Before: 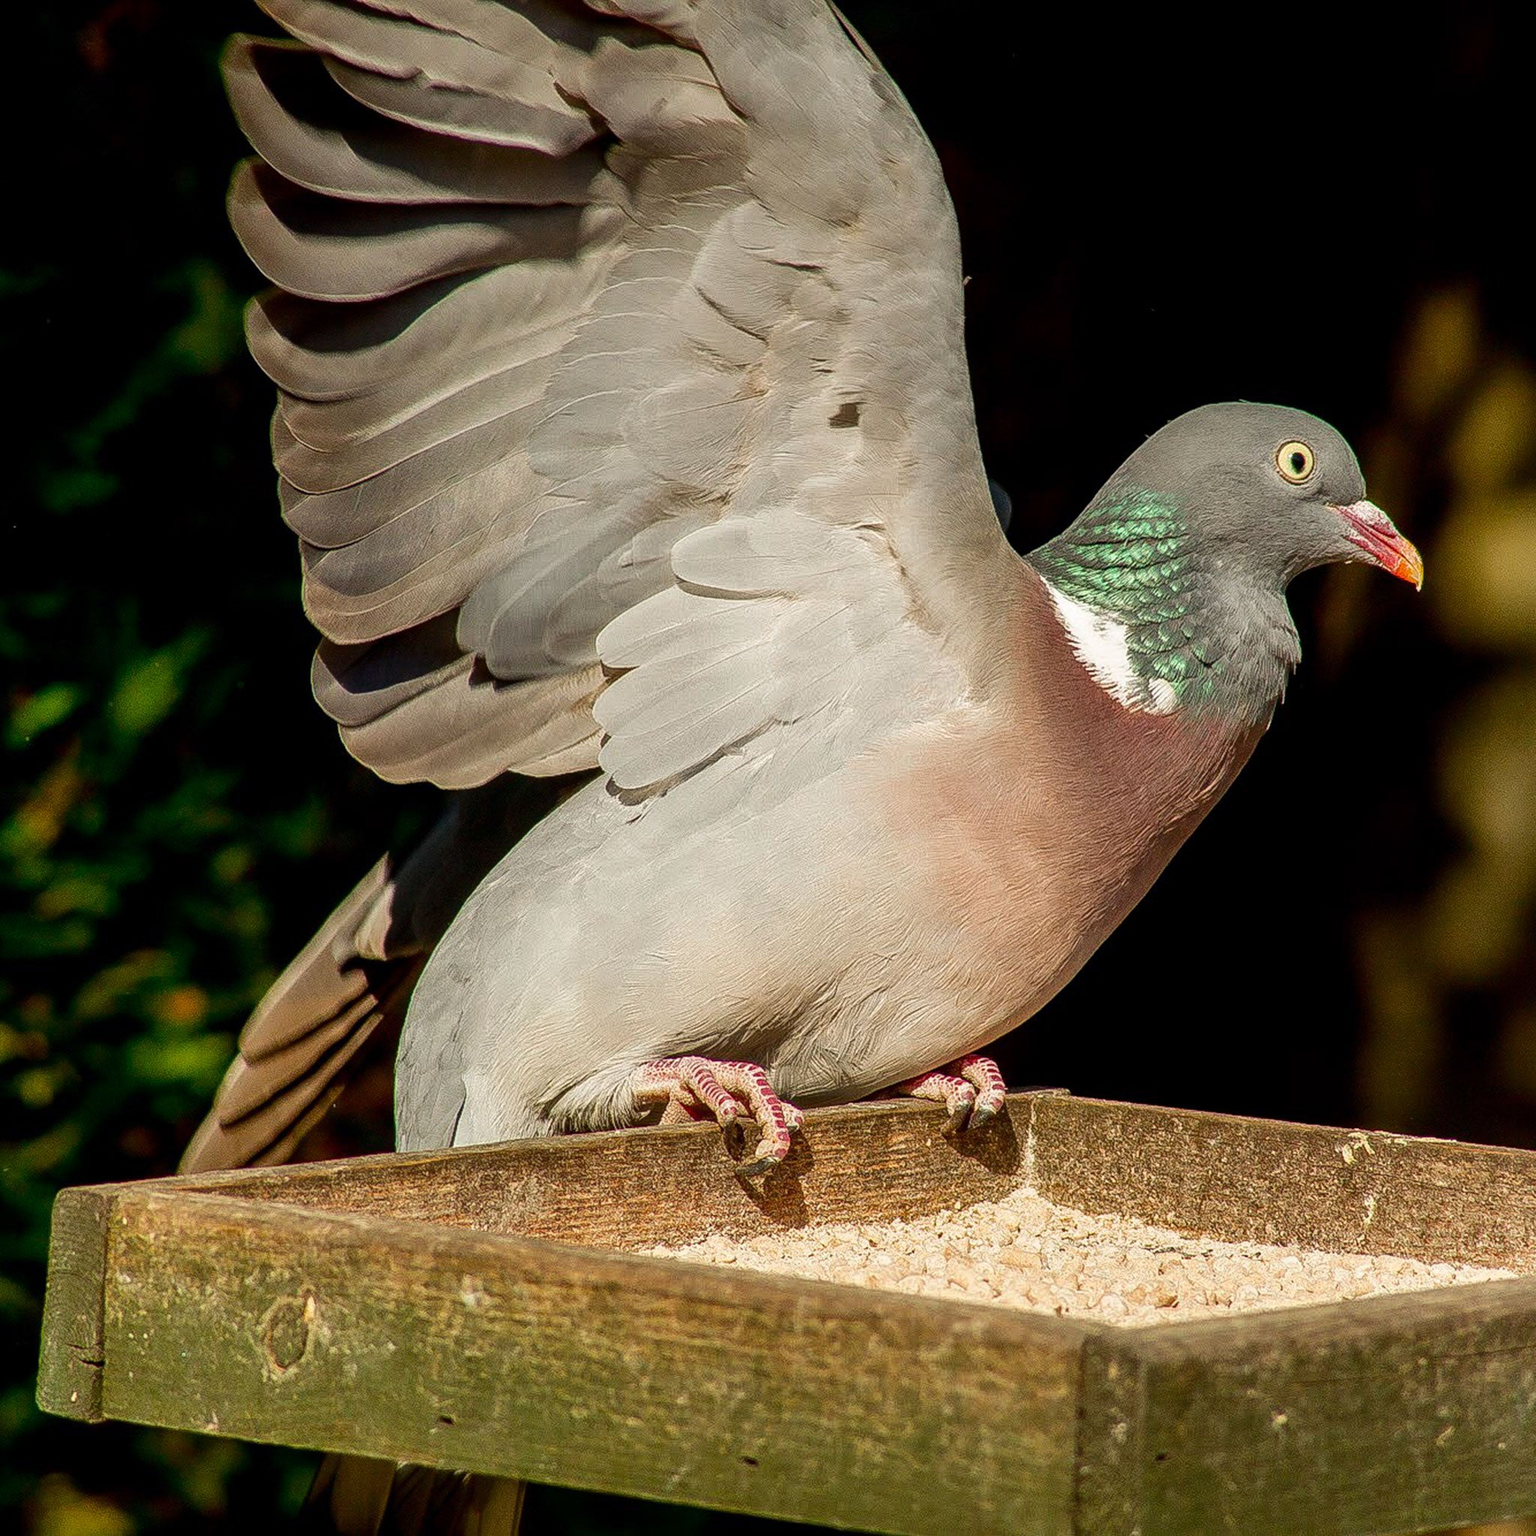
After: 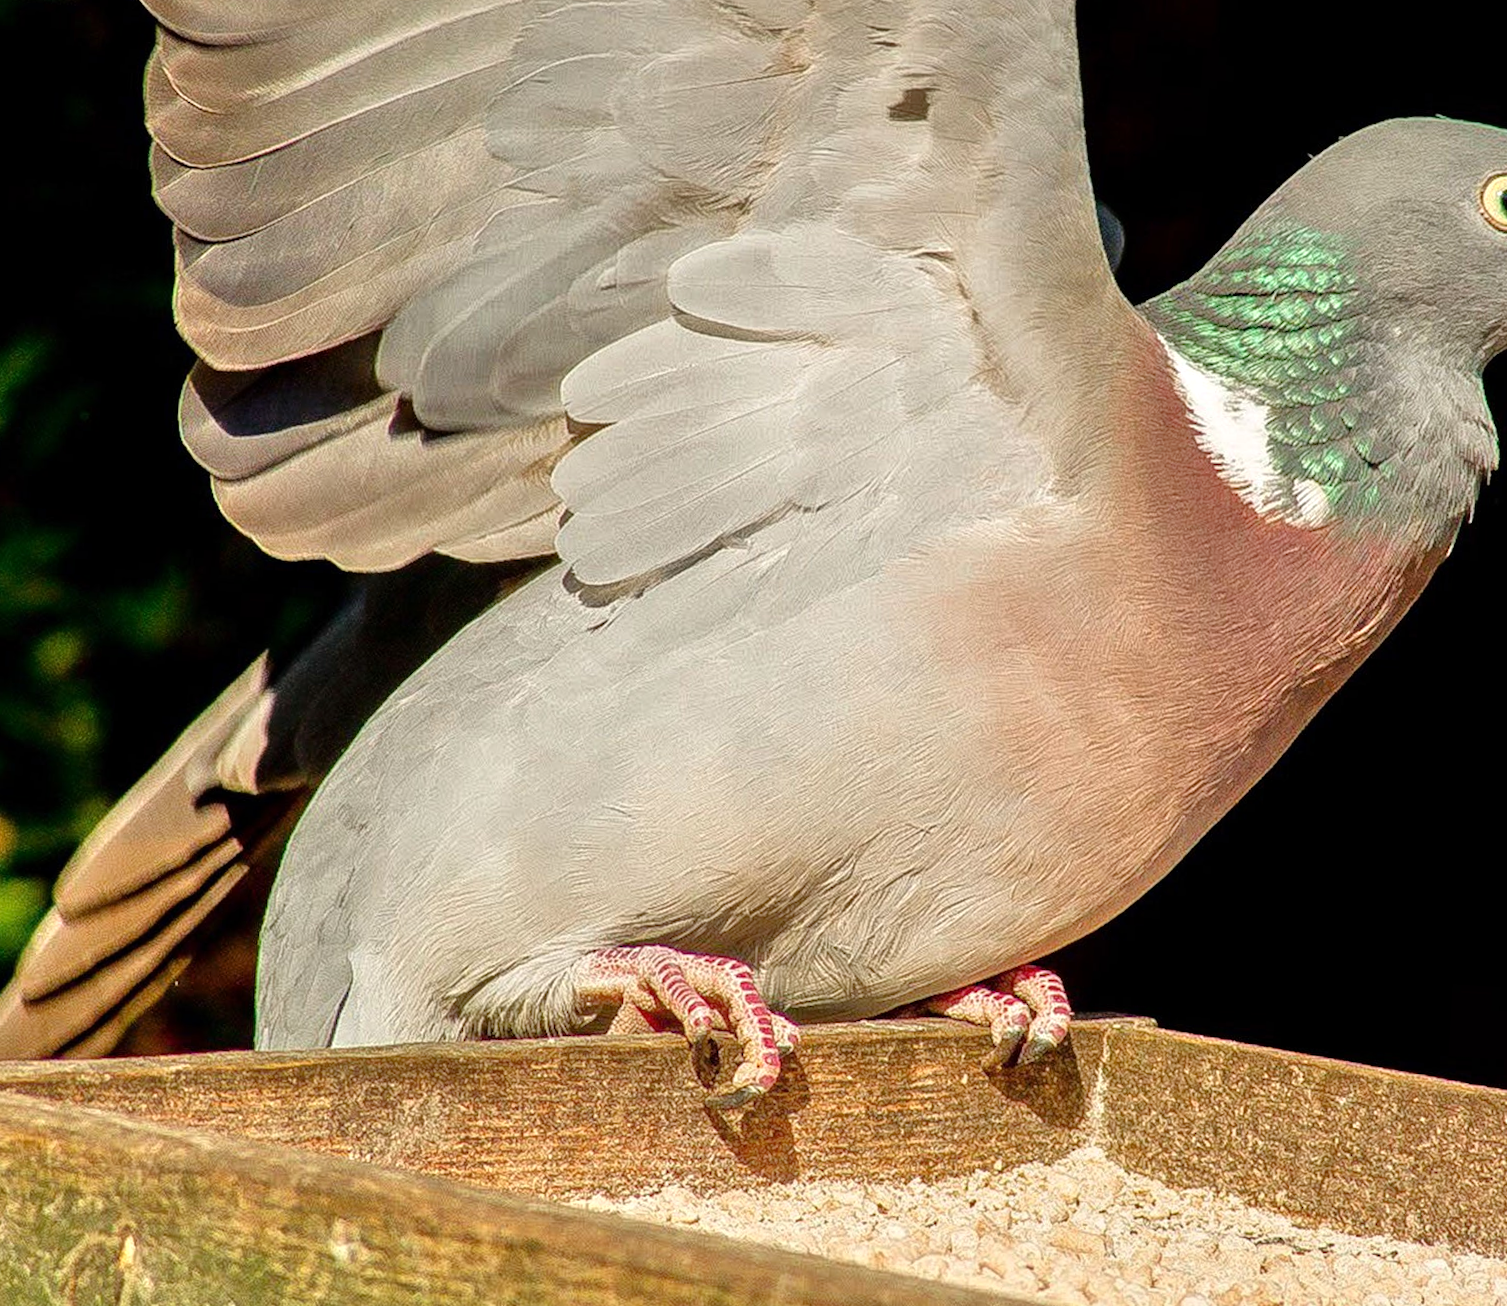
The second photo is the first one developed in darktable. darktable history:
crop and rotate: angle -3.37°, left 9.79%, top 20.73%, right 12.42%, bottom 11.82%
shadows and highlights: radius 334.93, shadows 63.48, highlights 6.06, compress 87.7%, highlights color adjustment 39.73%, soften with gaussian
tone equalizer: -7 EV 0.15 EV, -6 EV 0.6 EV, -5 EV 1.15 EV, -4 EV 1.33 EV, -3 EV 1.15 EV, -2 EV 0.6 EV, -1 EV 0.15 EV, mask exposure compensation -0.5 EV
